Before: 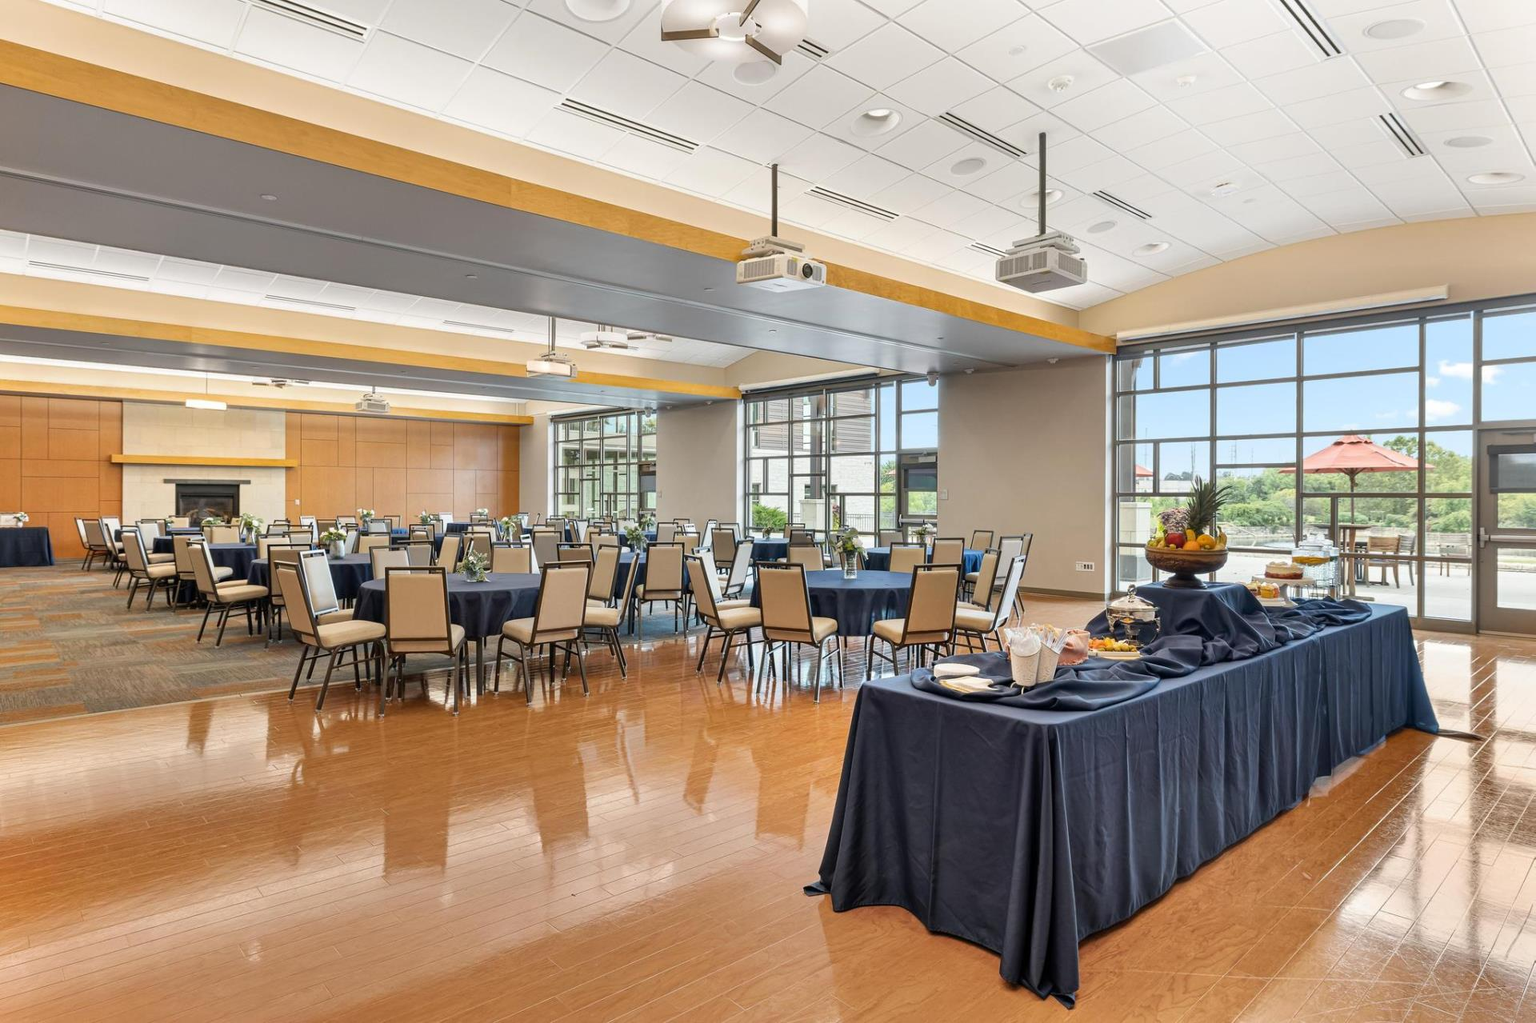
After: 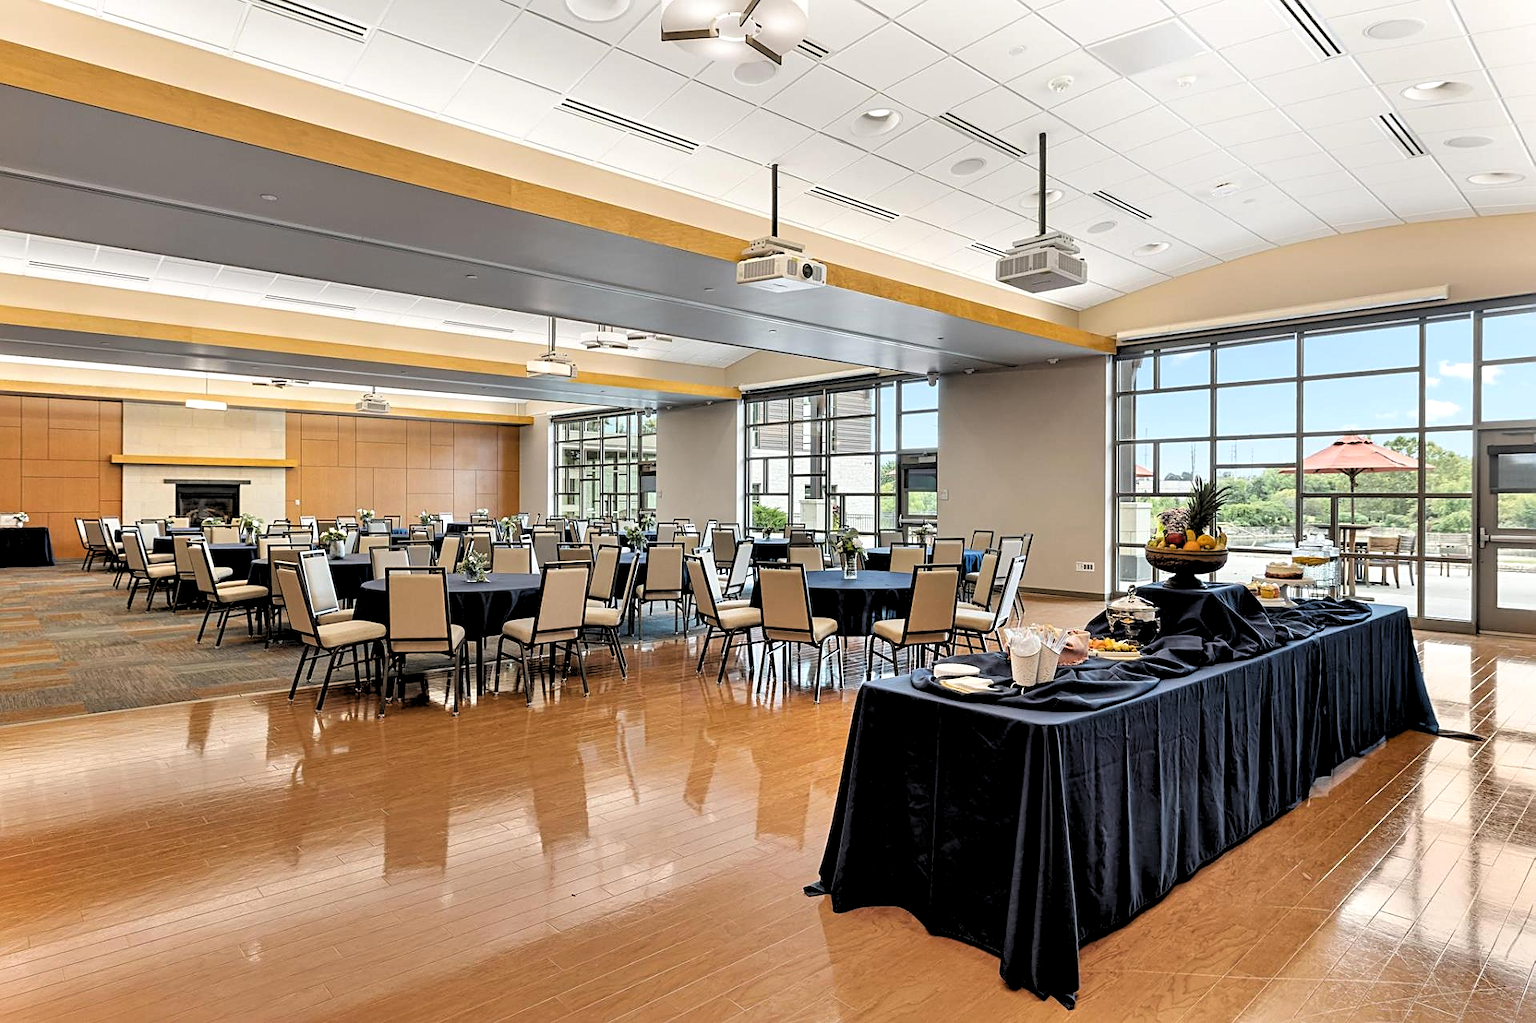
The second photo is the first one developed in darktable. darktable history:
sharpen: on, module defaults
rgb levels: levels [[0.034, 0.472, 0.904], [0, 0.5, 1], [0, 0.5, 1]]
